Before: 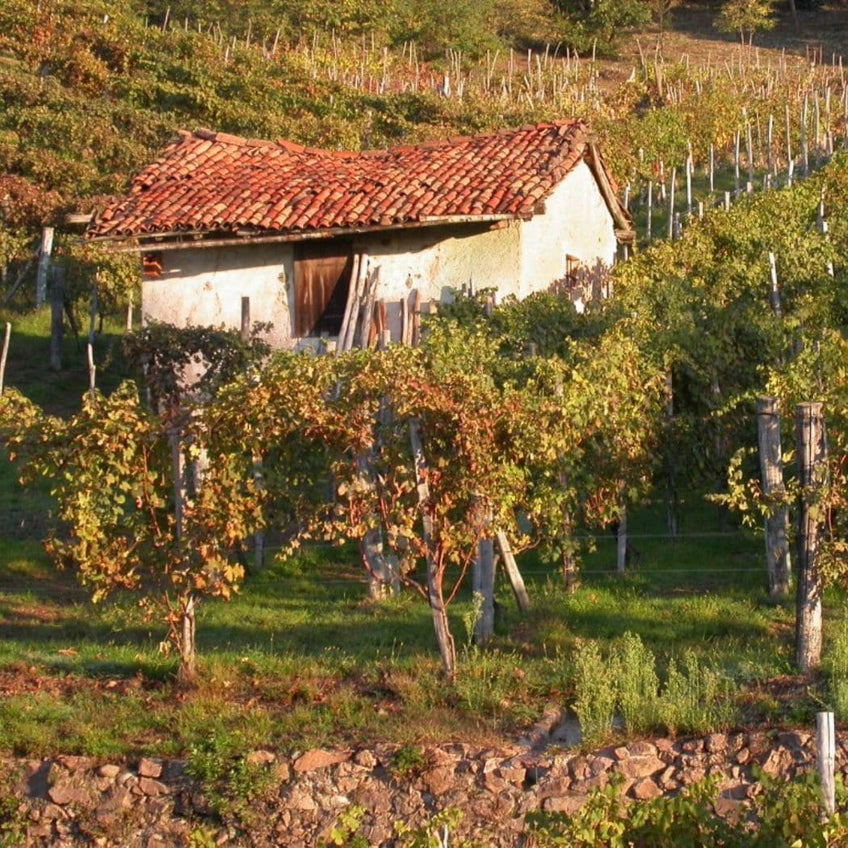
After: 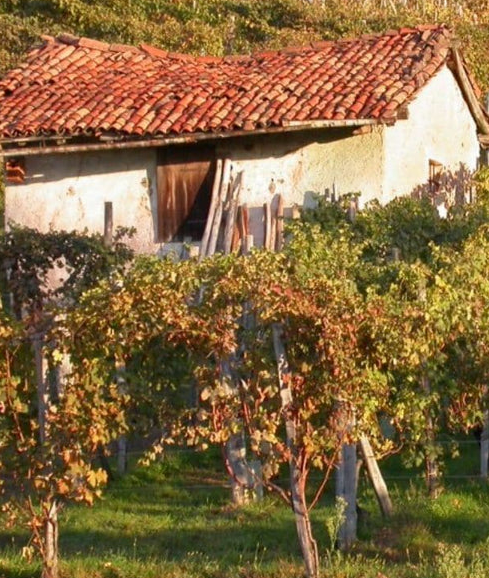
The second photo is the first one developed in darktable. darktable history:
exposure: black level correction 0.001, compensate highlight preservation false
crop: left 16.202%, top 11.208%, right 26.045%, bottom 20.557%
